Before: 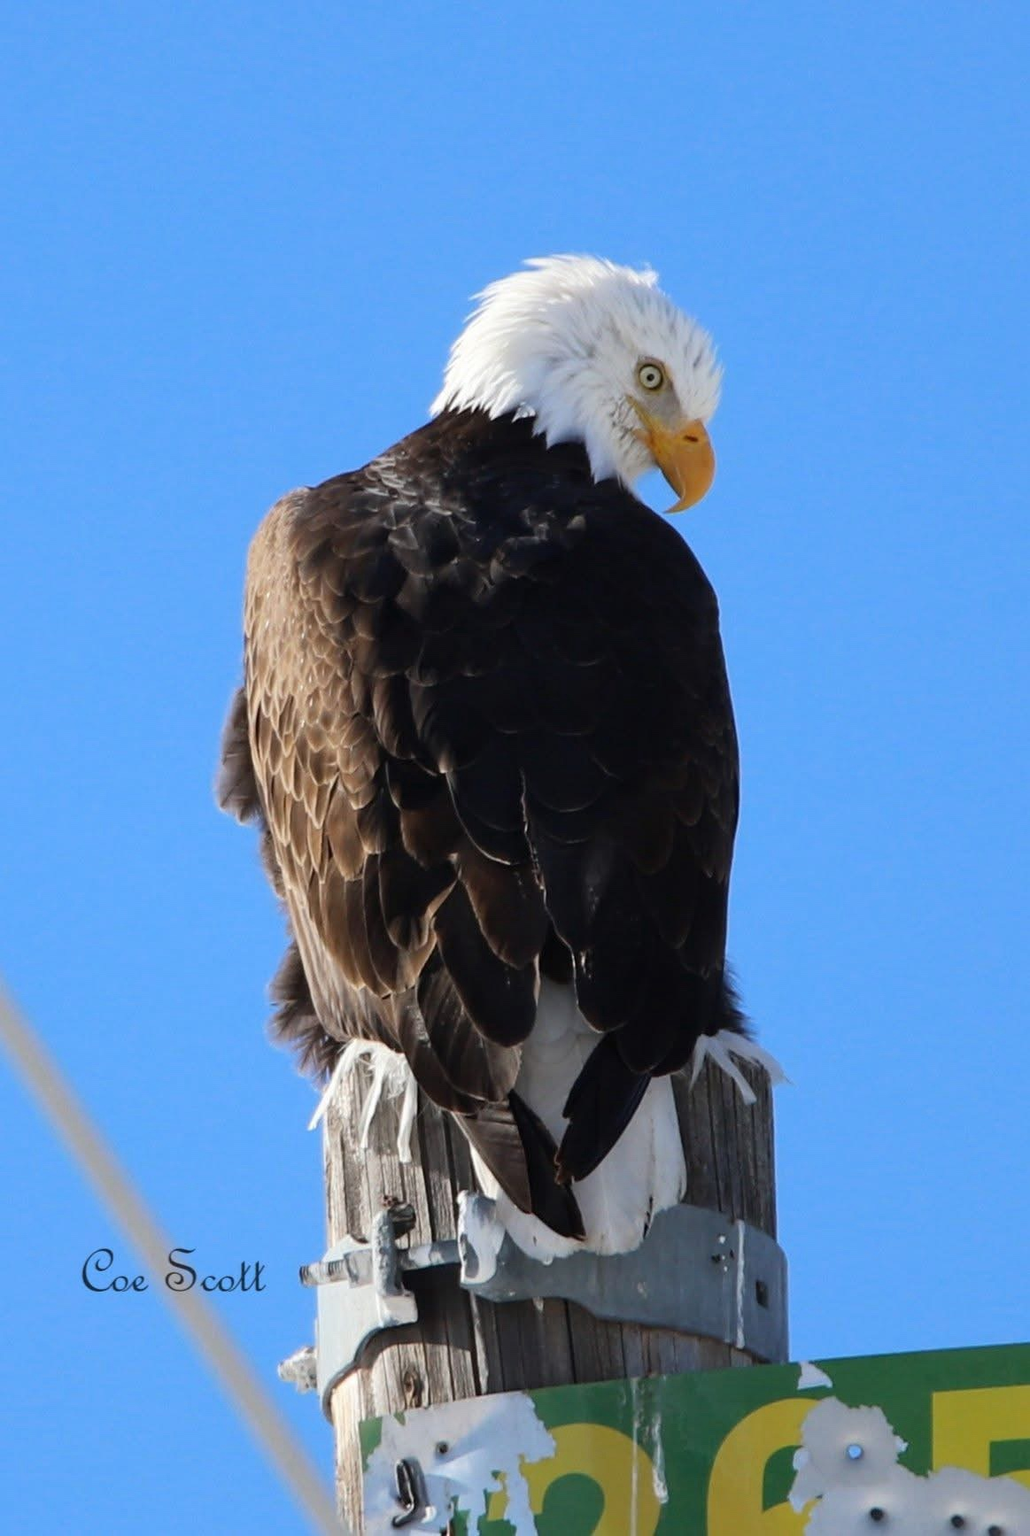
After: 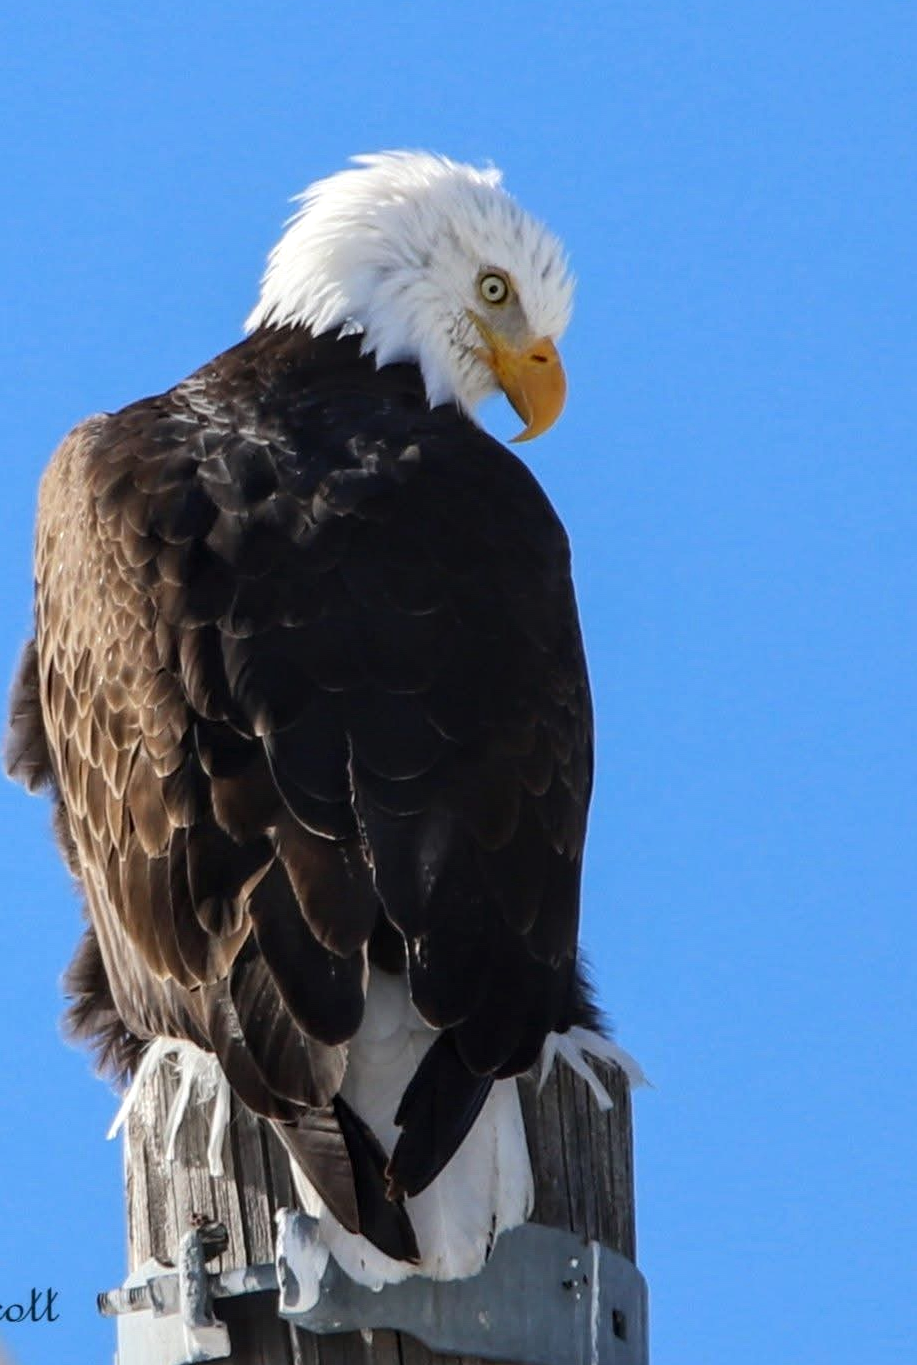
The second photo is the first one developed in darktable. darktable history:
exposure: black level correction 0, compensate exposure bias true, compensate highlight preservation false
crop and rotate: left 20.74%, top 7.912%, right 0.375%, bottom 13.378%
rotate and perspective: automatic cropping off
local contrast: on, module defaults
shadows and highlights: radius 334.93, shadows 63.48, highlights 6.06, compress 87.7%, highlights color adjustment 39.73%, soften with gaussian
